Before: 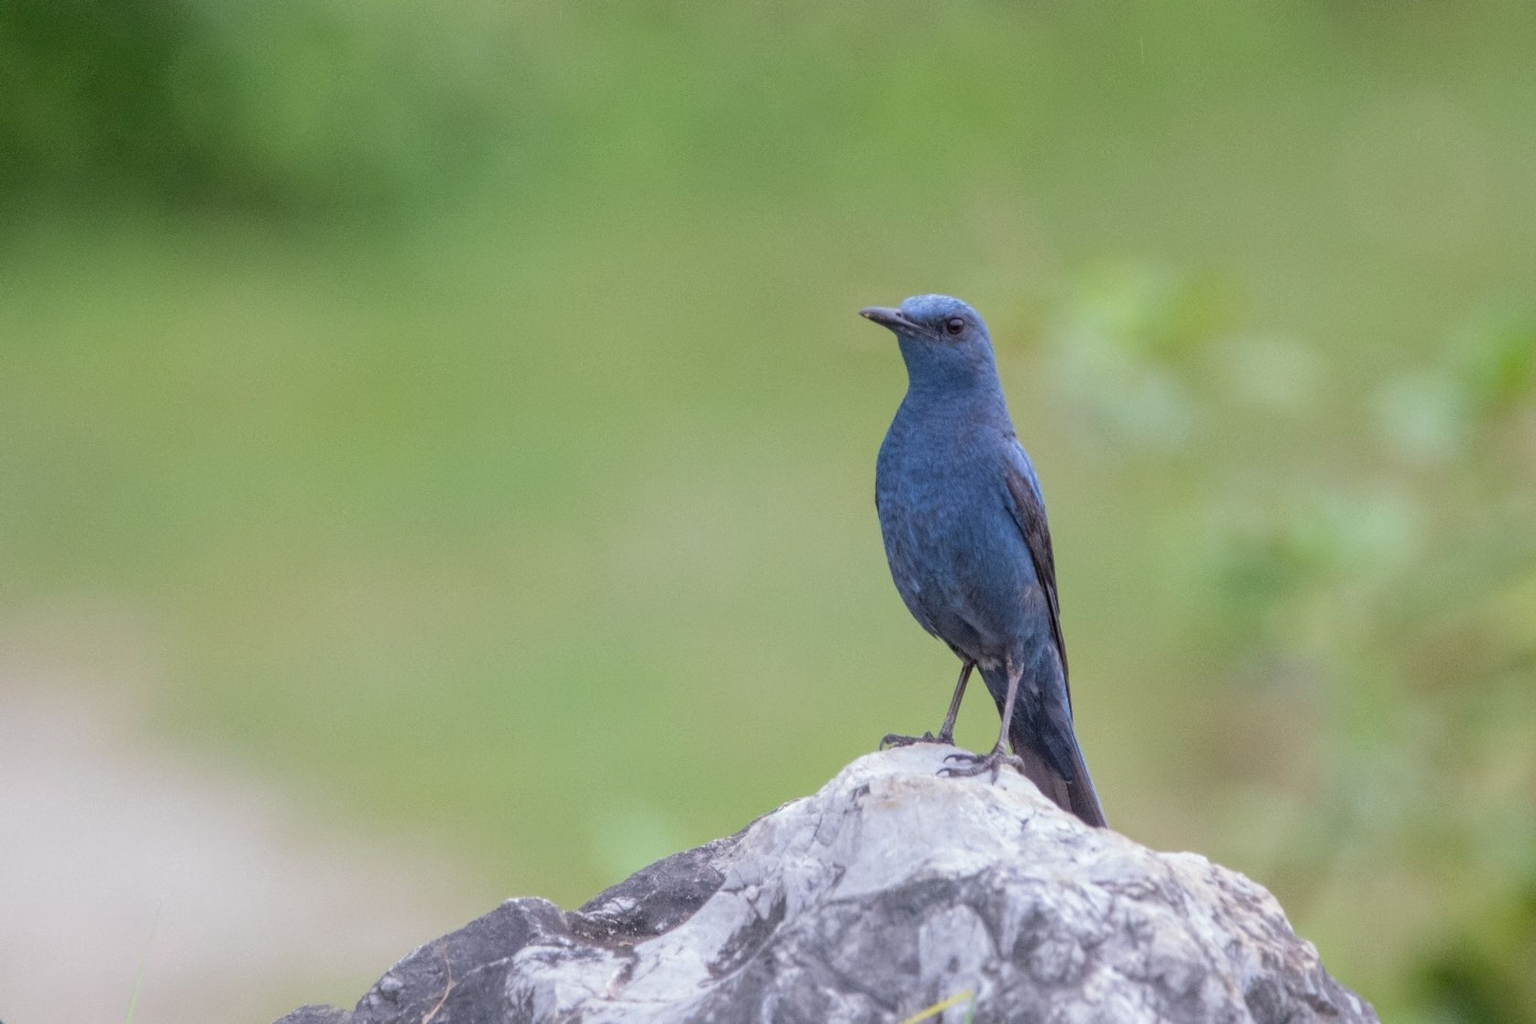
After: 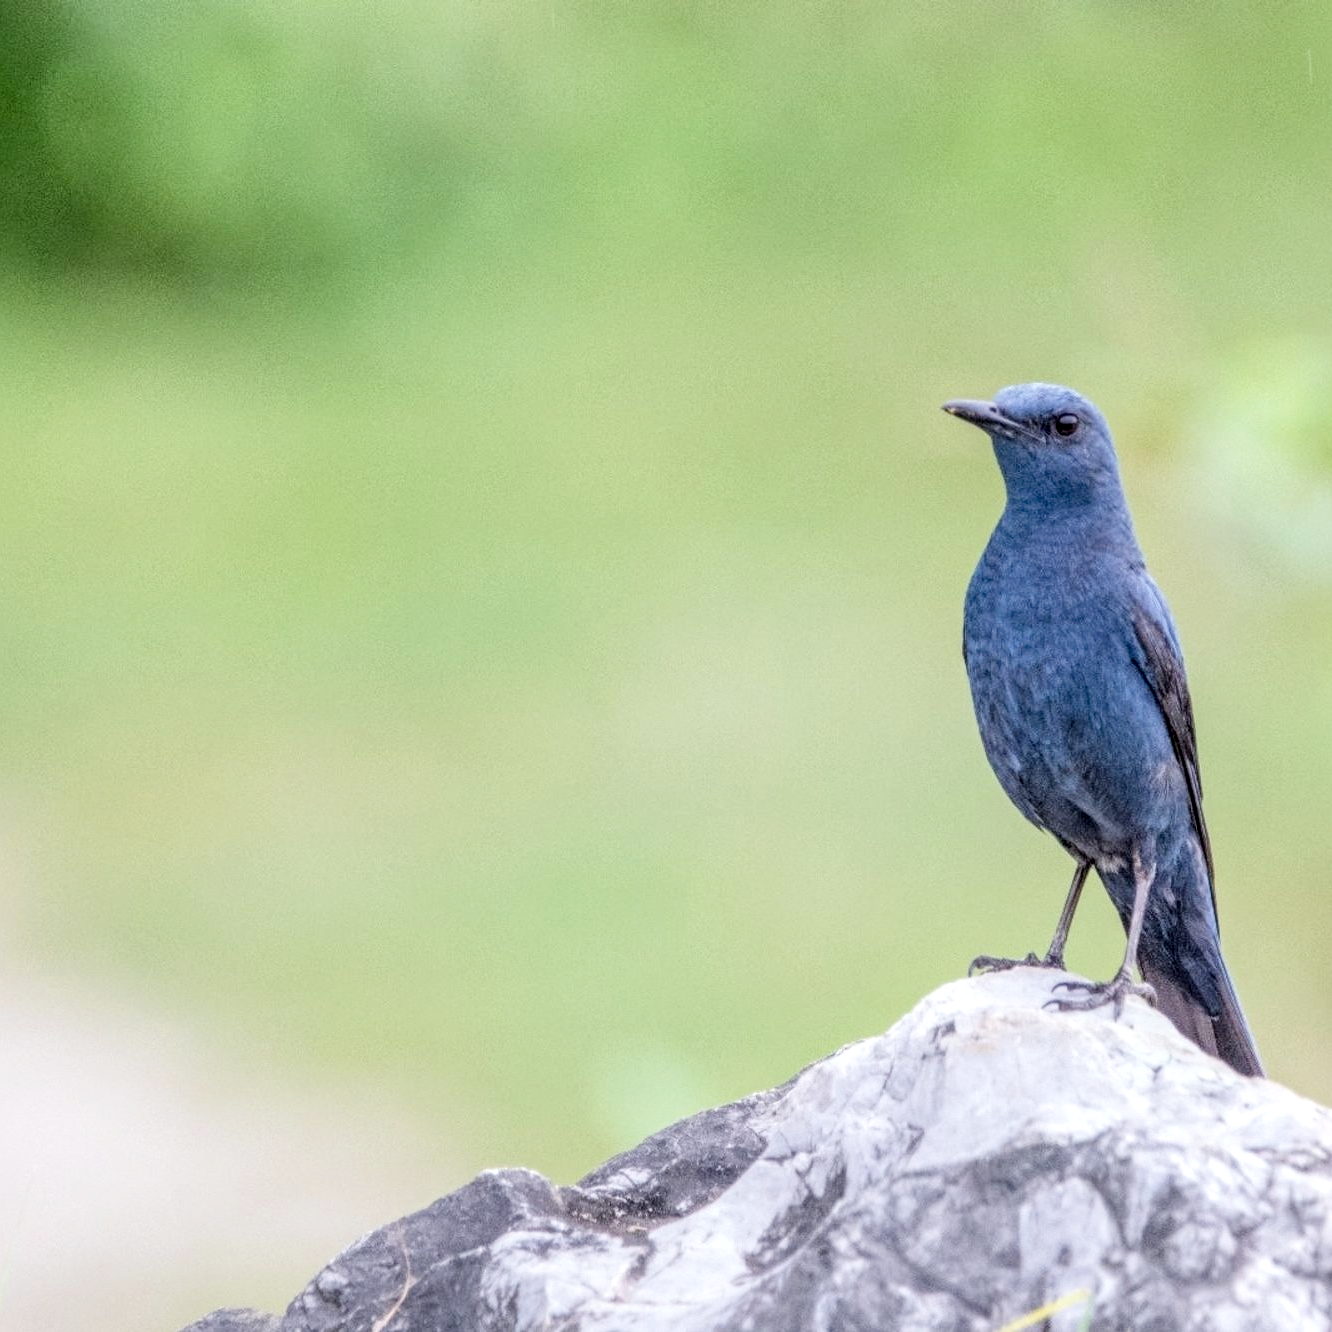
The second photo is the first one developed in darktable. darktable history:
exposure: black level correction 0, exposure 1.2 EV, compensate highlight preservation false
crop and rotate: left 8.892%, right 24.464%
local contrast: highlights 79%, shadows 56%, detail 174%, midtone range 0.424
filmic rgb: black relative exposure -7.65 EV, white relative exposure 4.56 EV, hardness 3.61
